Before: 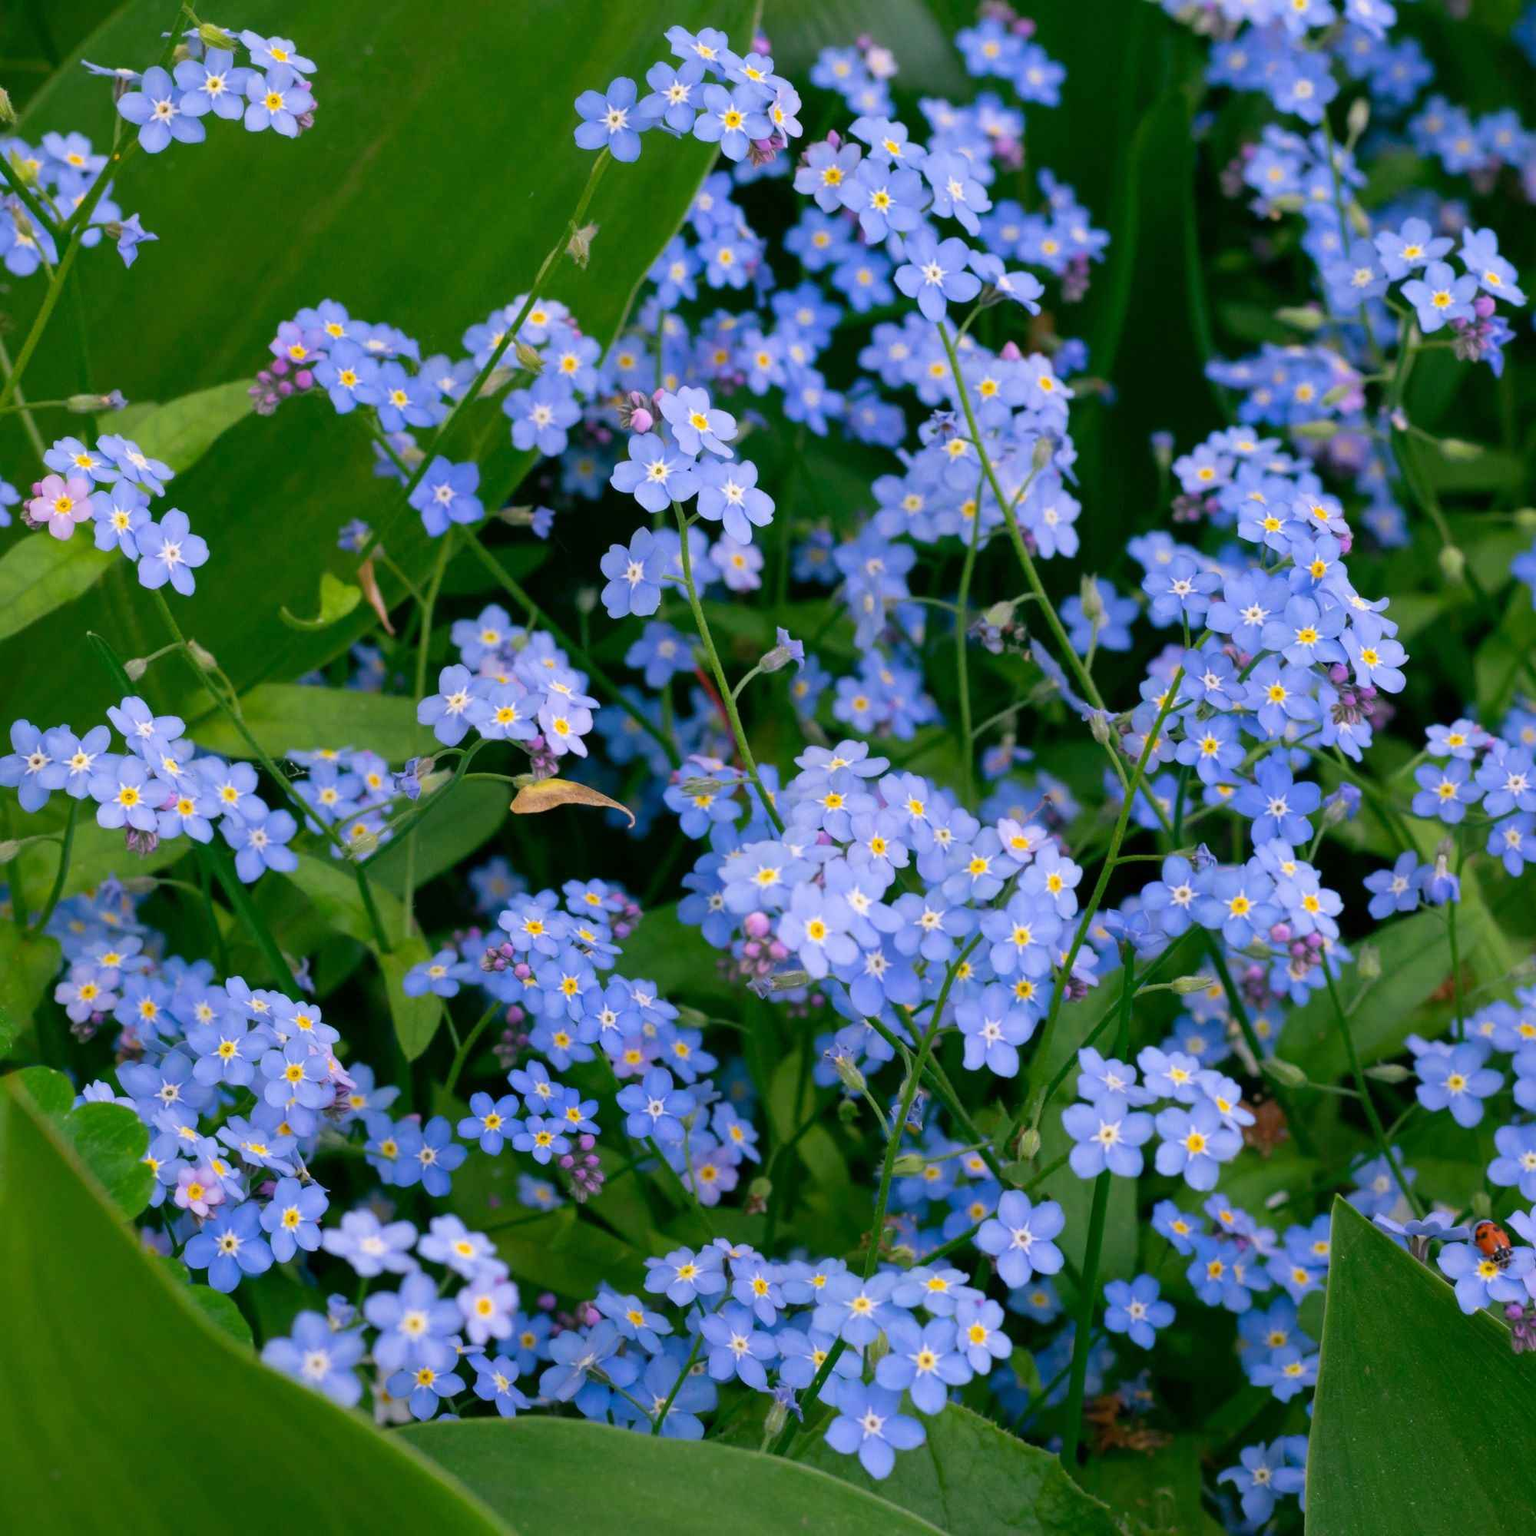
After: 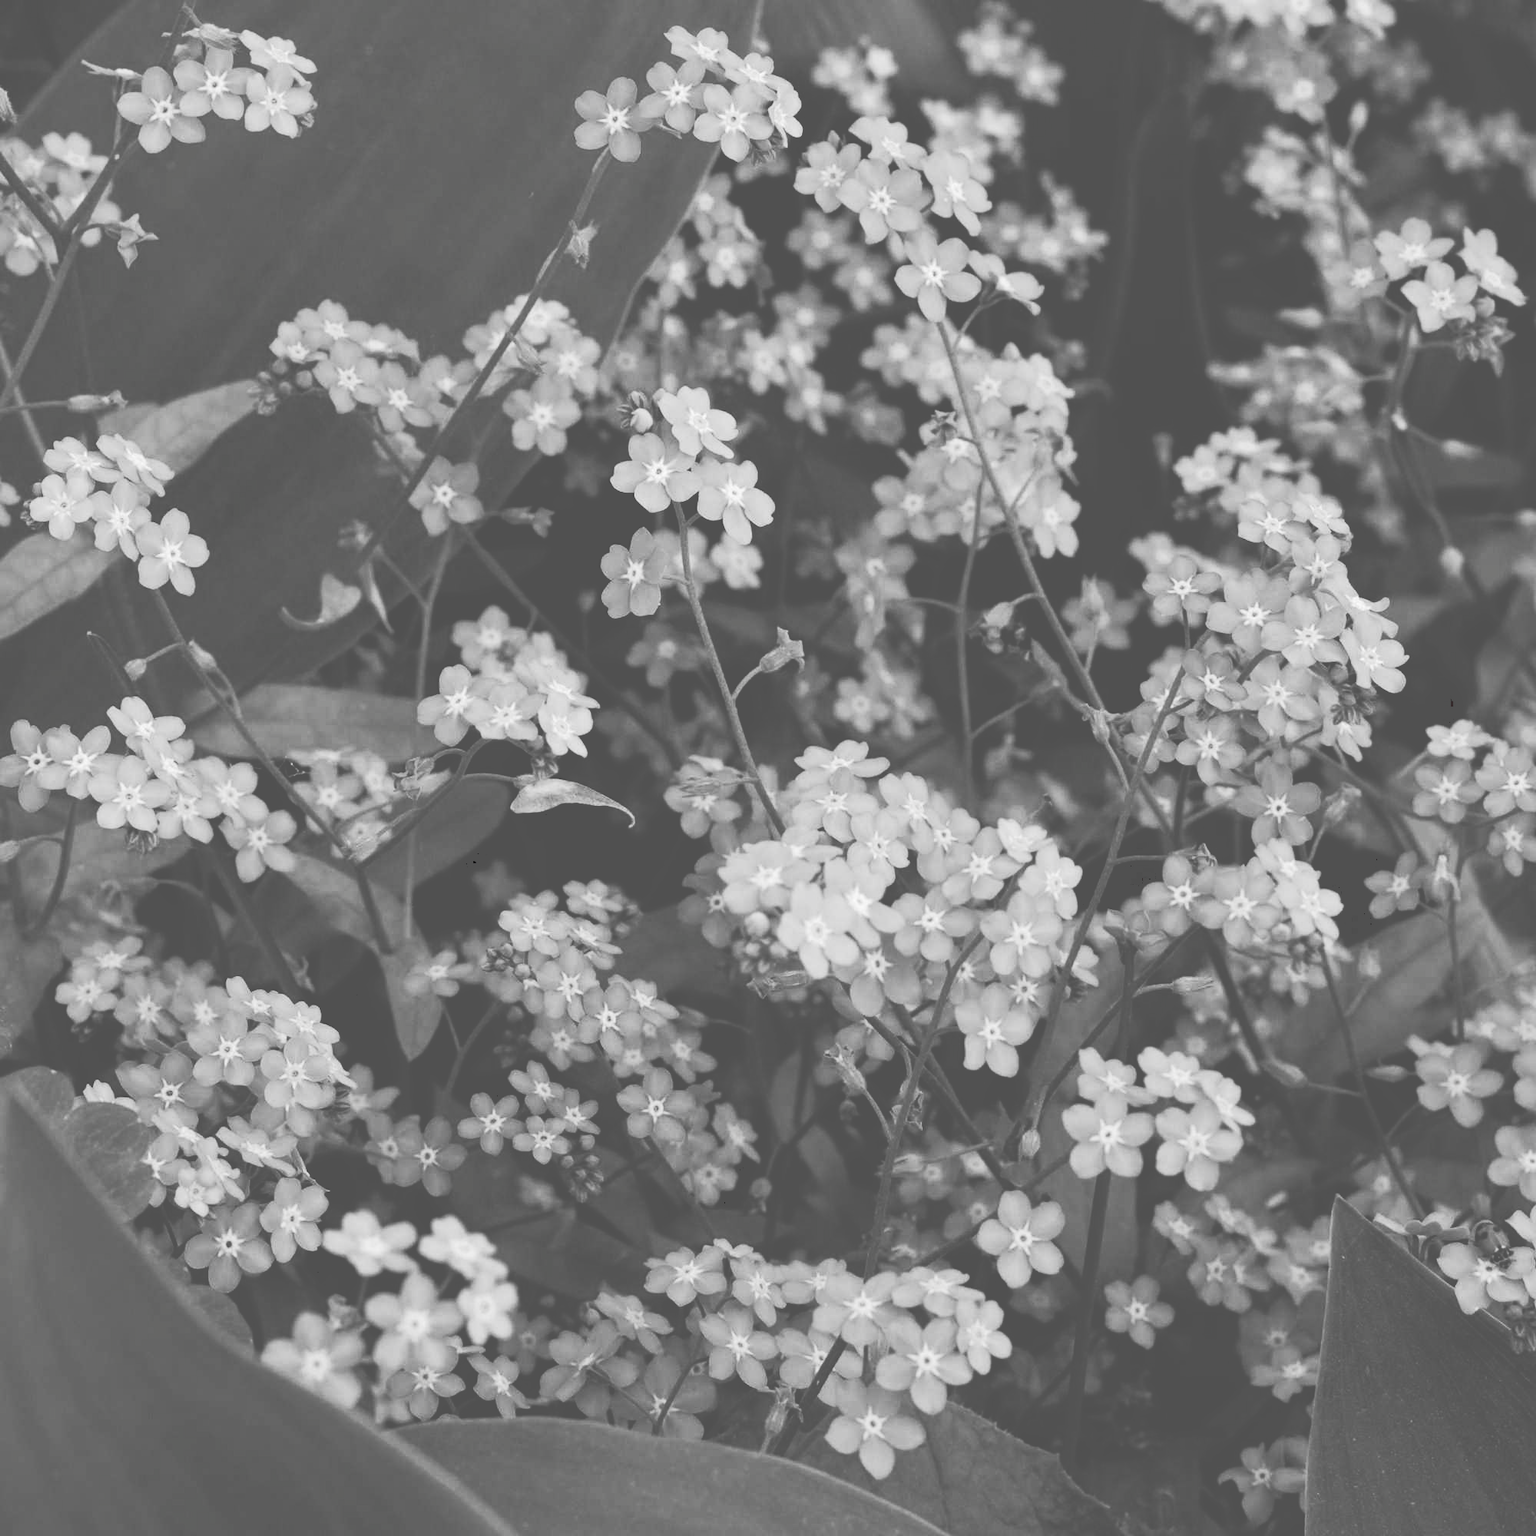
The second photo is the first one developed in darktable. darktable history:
tone curve: curves: ch0 [(0, 0) (0.003, 0.334) (0.011, 0.338) (0.025, 0.338) (0.044, 0.338) (0.069, 0.339) (0.1, 0.342) (0.136, 0.343) (0.177, 0.349) (0.224, 0.36) (0.277, 0.385) (0.335, 0.42) (0.399, 0.465) (0.468, 0.535) (0.543, 0.632) (0.623, 0.73) (0.709, 0.814) (0.801, 0.879) (0.898, 0.935) (1, 1)], preserve colors none
contrast brightness saturation: saturation -0.996
shadows and highlights: shadows 62.31, white point adjustment 0.44, highlights -34.72, compress 83.55%
